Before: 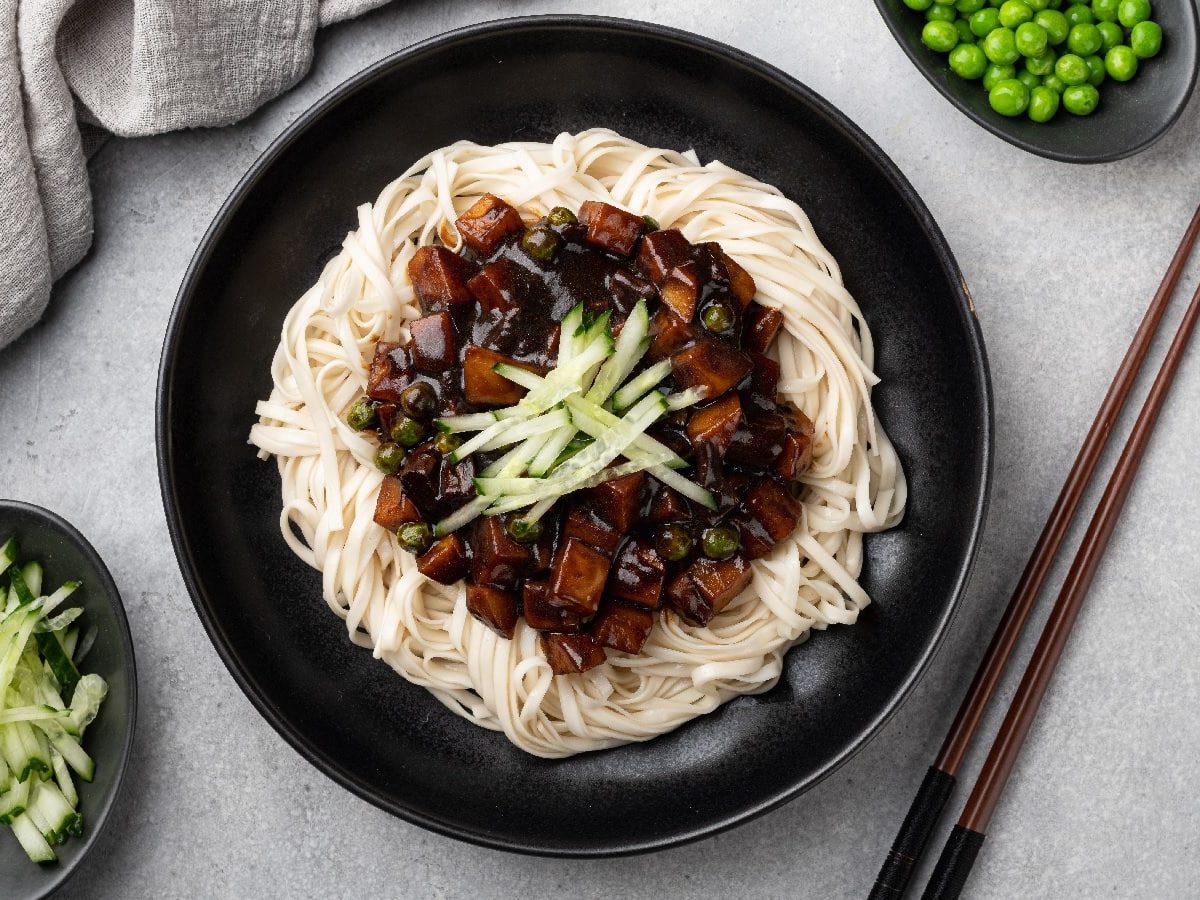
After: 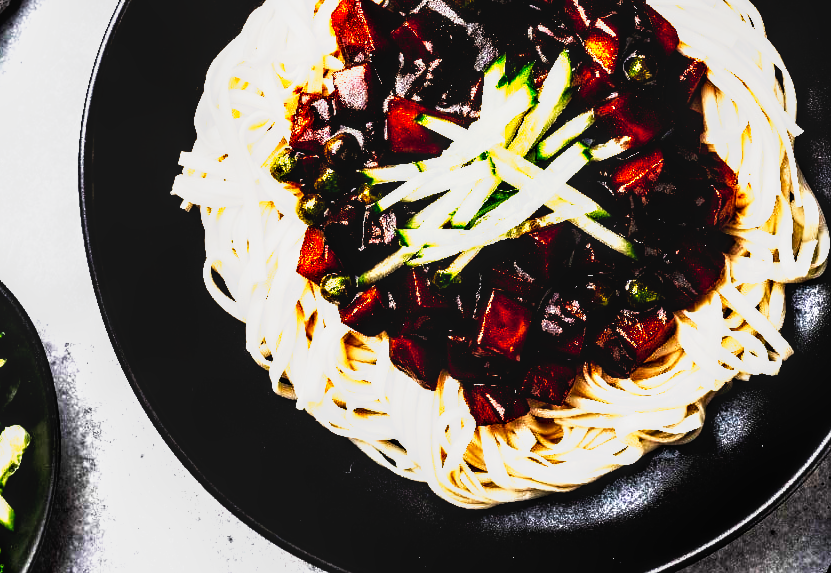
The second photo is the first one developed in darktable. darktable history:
crop: left 6.488%, top 27.668%, right 24.183%, bottom 8.656%
exposure: black level correction 0.001, exposure 0.5 EV, compensate exposure bias true, compensate highlight preservation false
local contrast: detail 130%
tone curve: curves: ch0 [(0, 0) (0.003, 0) (0.011, 0) (0.025, 0) (0.044, 0.001) (0.069, 0.003) (0.1, 0.003) (0.136, 0.006) (0.177, 0.014) (0.224, 0.056) (0.277, 0.128) (0.335, 0.218) (0.399, 0.346) (0.468, 0.512) (0.543, 0.713) (0.623, 0.898) (0.709, 0.987) (0.801, 0.99) (0.898, 0.99) (1, 1)], preserve colors none
contrast brightness saturation: contrast 0.12, brightness -0.12, saturation 0.2
